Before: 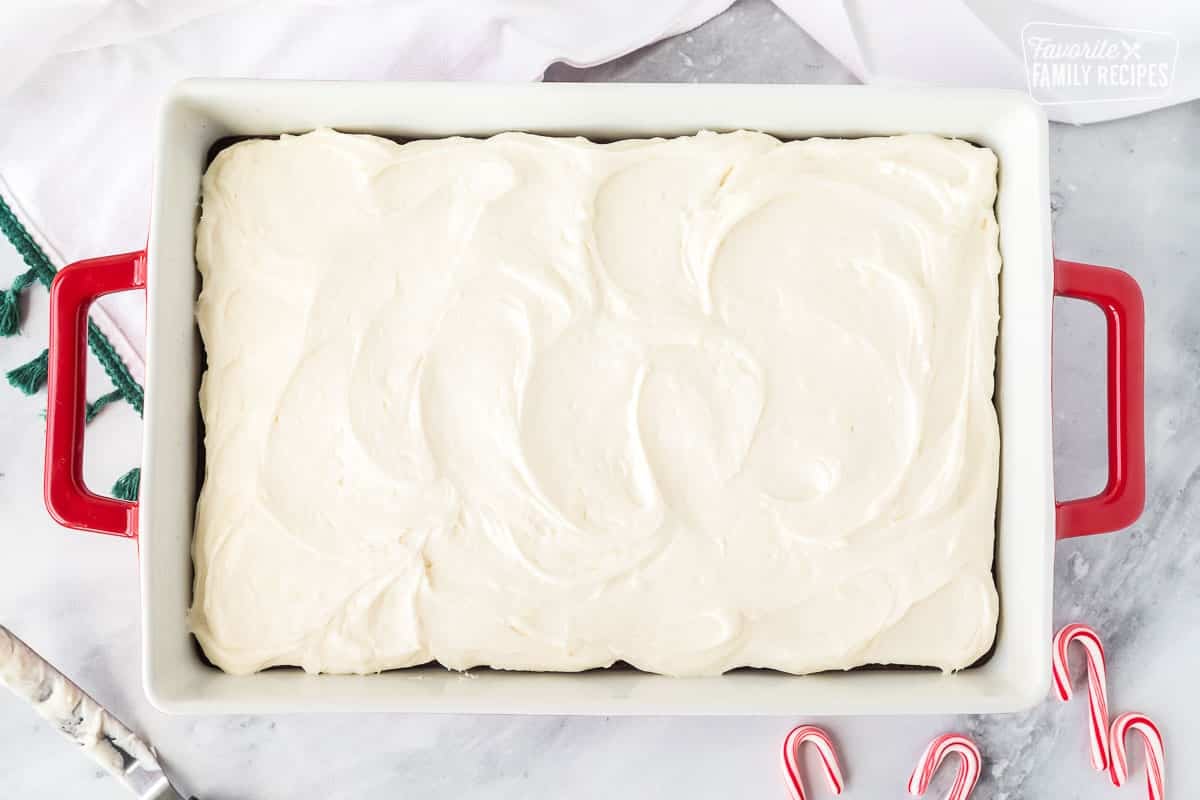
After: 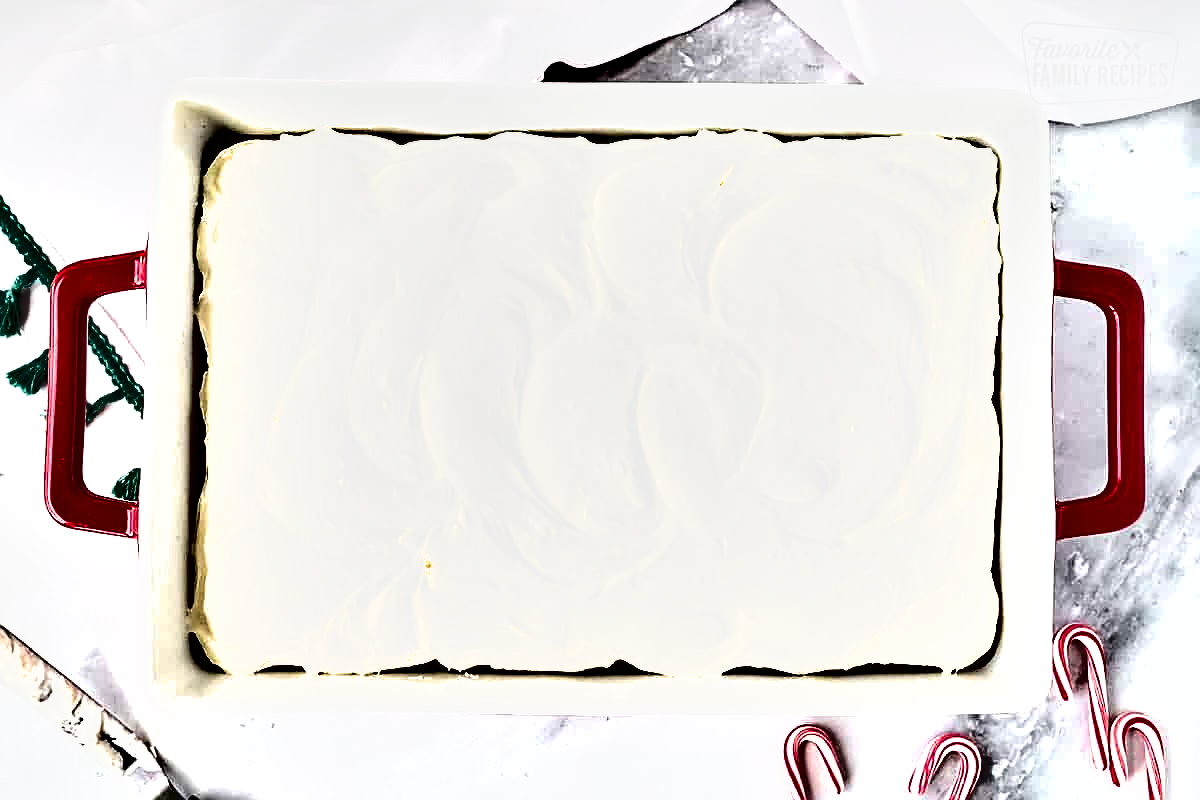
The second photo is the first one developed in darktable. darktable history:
shadows and highlights: soften with gaussian
exposure: black level correction 0.006, exposure -0.219 EV, compensate exposure bias true, compensate highlight preservation false
sharpen: on, module defaults
tone equalizer: -8 EV -1.07 EV, -7 EV -1.02 EV, -6 EV -0.861 EV, -5 EV -0.547 EV, -3 EV 0.593 EV, -2 EV 0.882 EV, -1 EV 0.999 EV, +0 EV 1.08 EV, edges refinement/feathering 500, mask exposure compensation -1.57 EV, preserve details no
